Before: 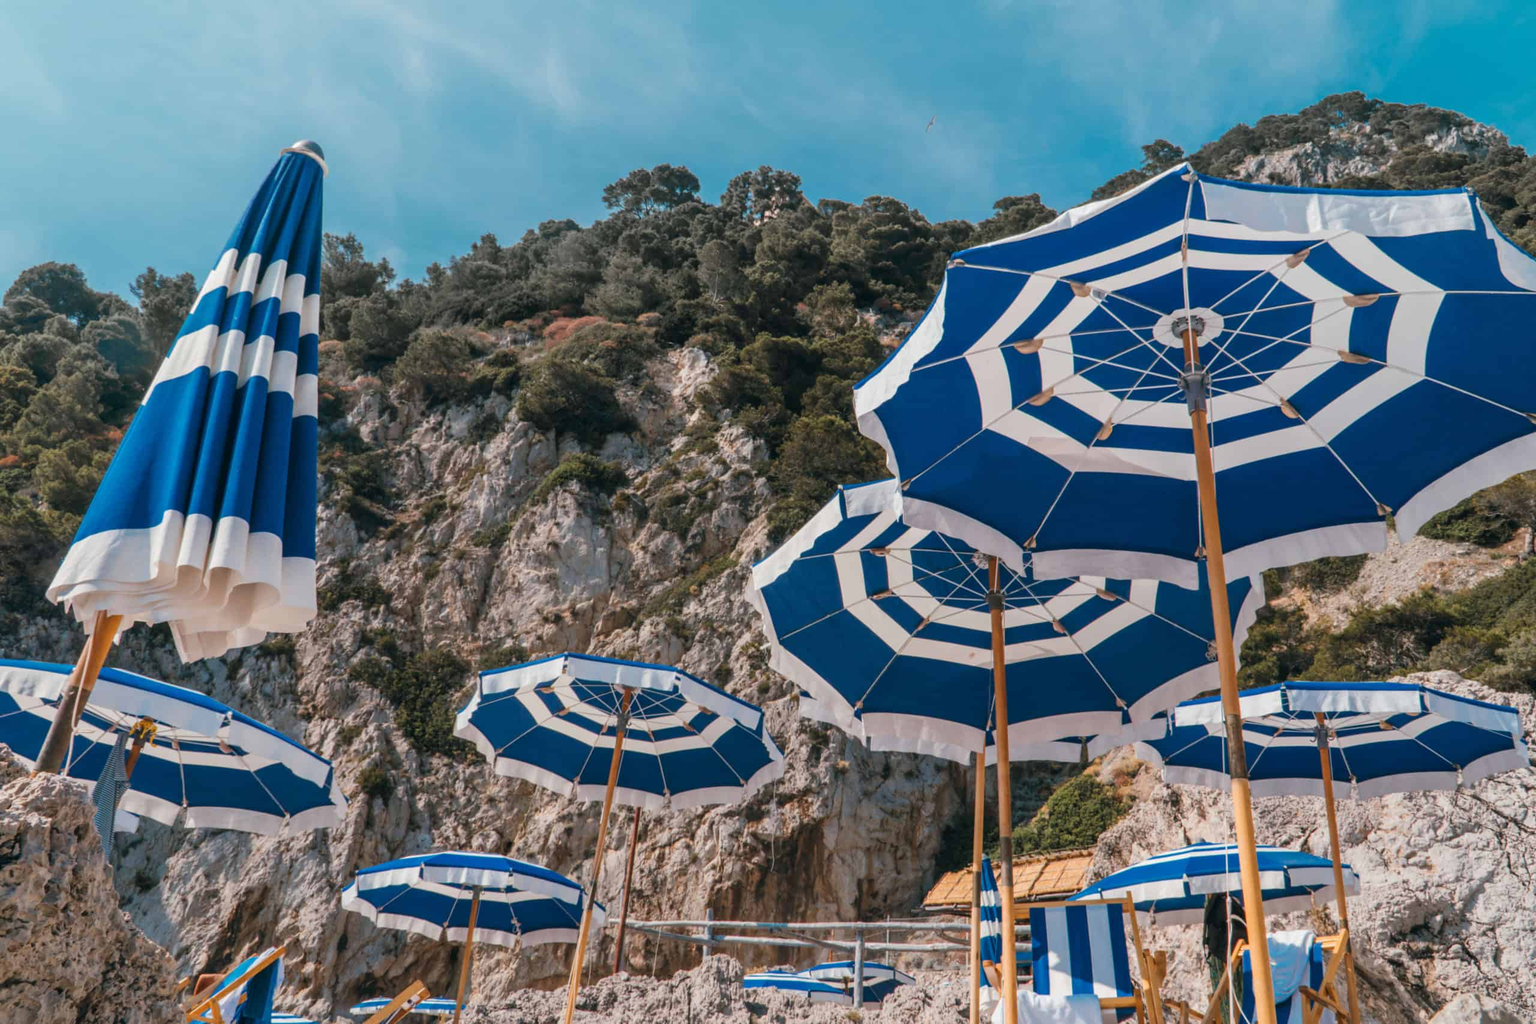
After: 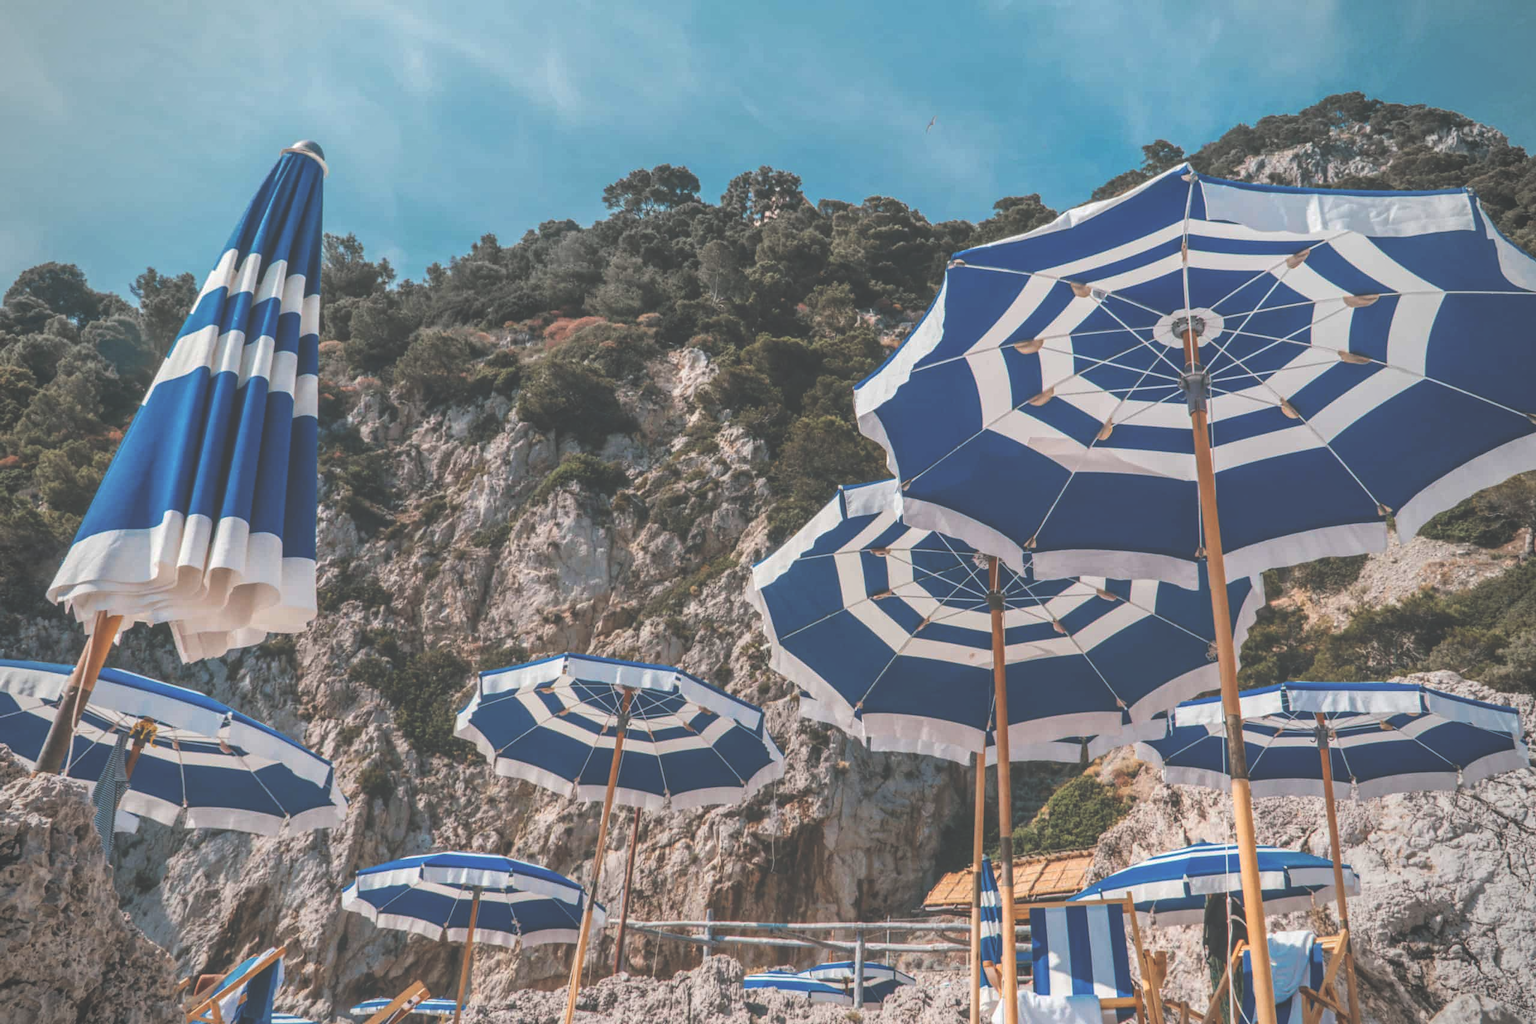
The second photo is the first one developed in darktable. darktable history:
local contrast: on, module defaults
exposure: black level correction -0.063, exposure -0.05 EV, compensate highlight preservation false
vignetting: fall-off radius 61.22%
